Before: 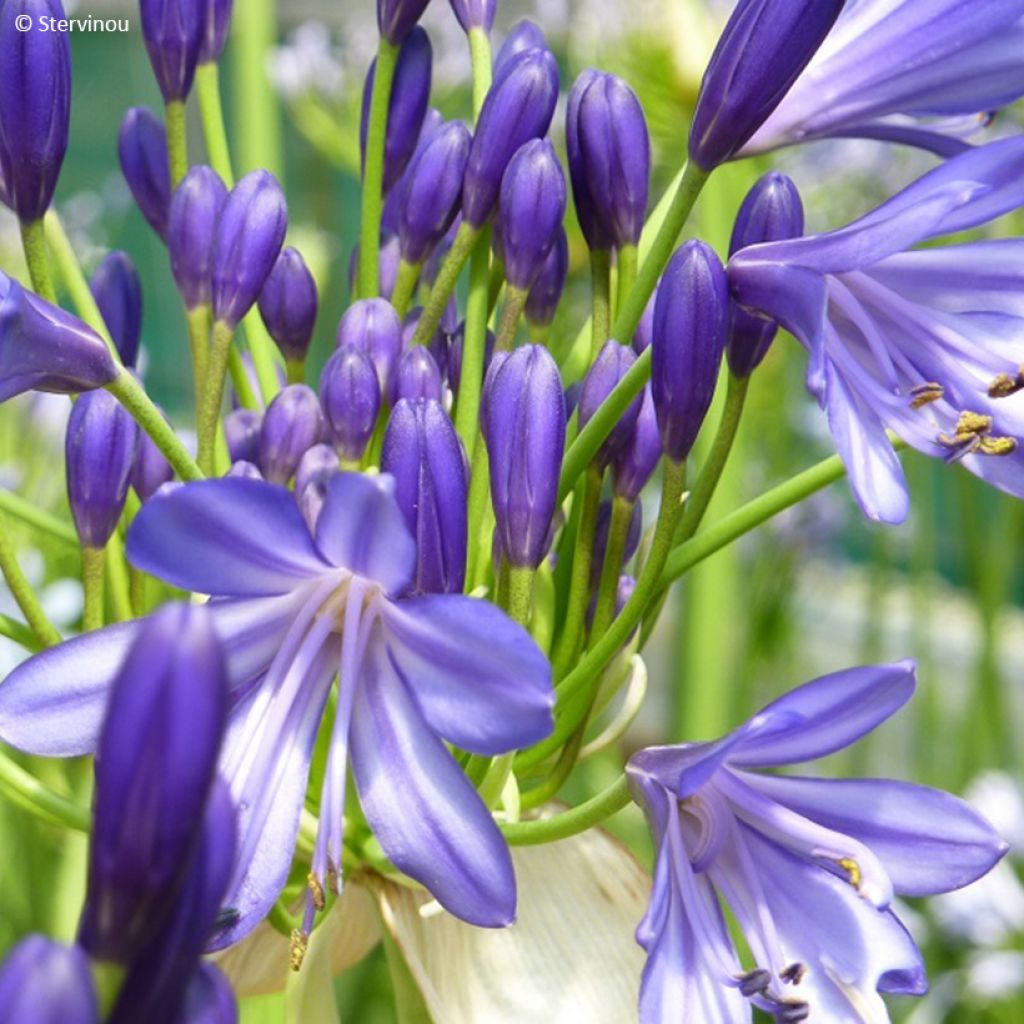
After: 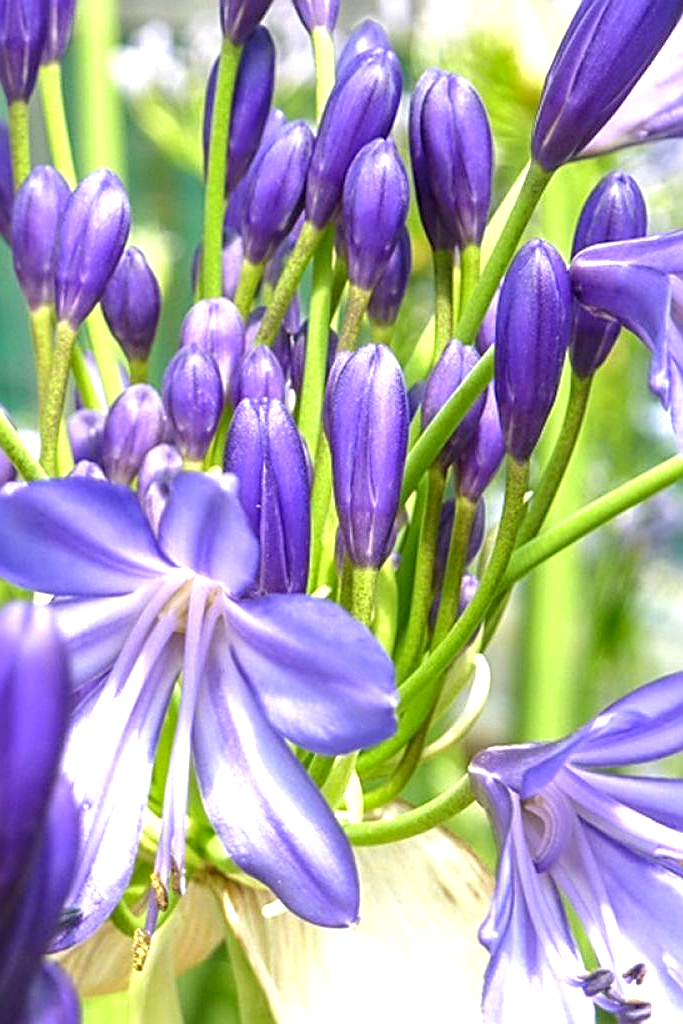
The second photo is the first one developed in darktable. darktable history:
exposure: exposure 0.757 EV, compensate highlight preservation false
crop: left 15.376%, right 17.877%
local contrast: on, module defaults
shadows and highlights: shadows 25.78, highlights -23.96
sharpen: radius 2.53, amount 0.629
